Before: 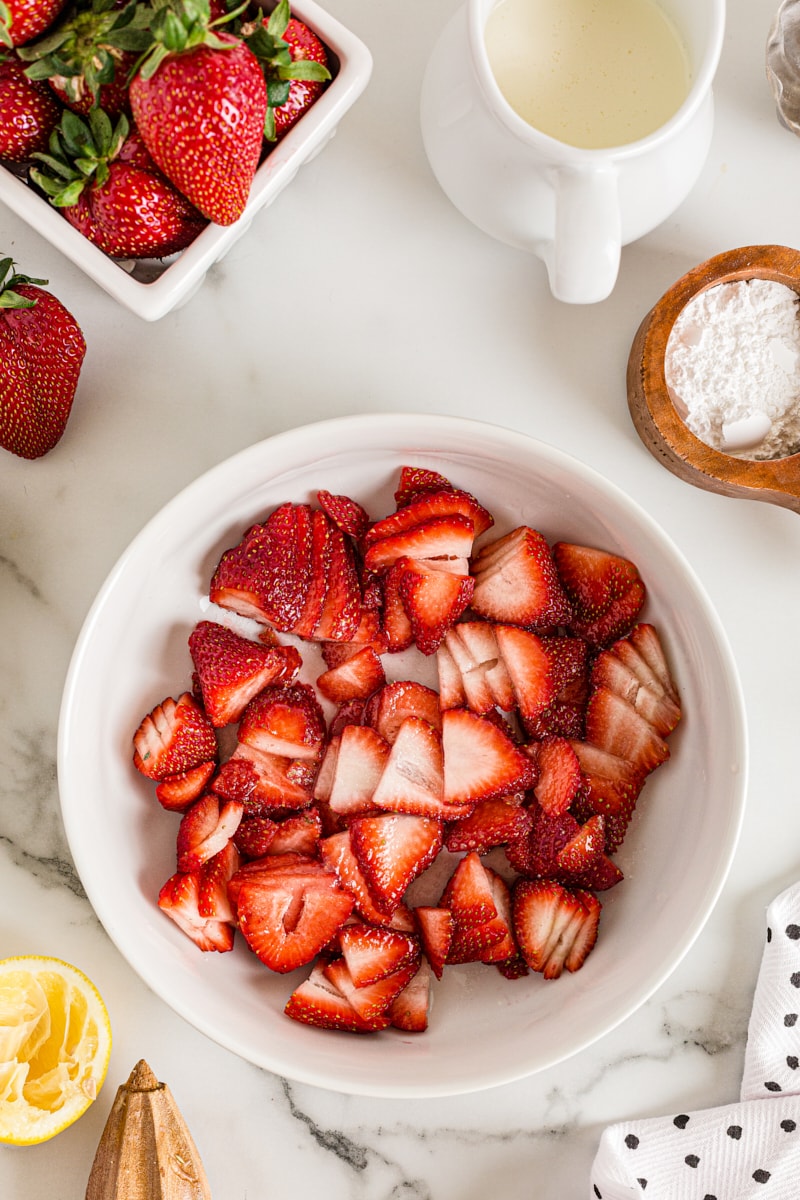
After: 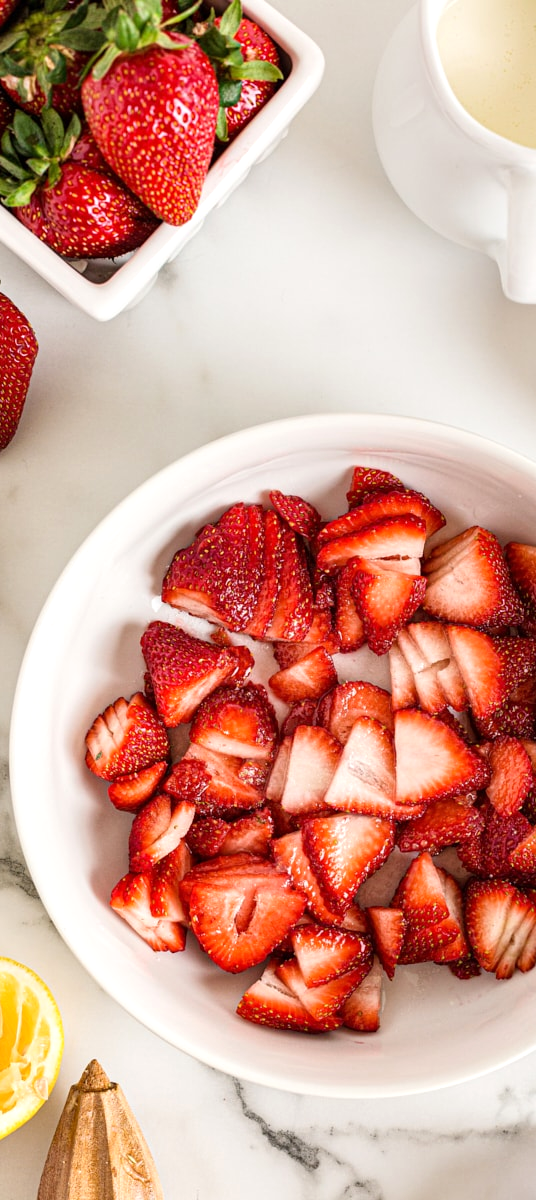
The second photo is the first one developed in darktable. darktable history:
crop and rotate: left 6.149%, right 26.807%
exposure: exposure 0.24 EV, compensate highlight preservation false
